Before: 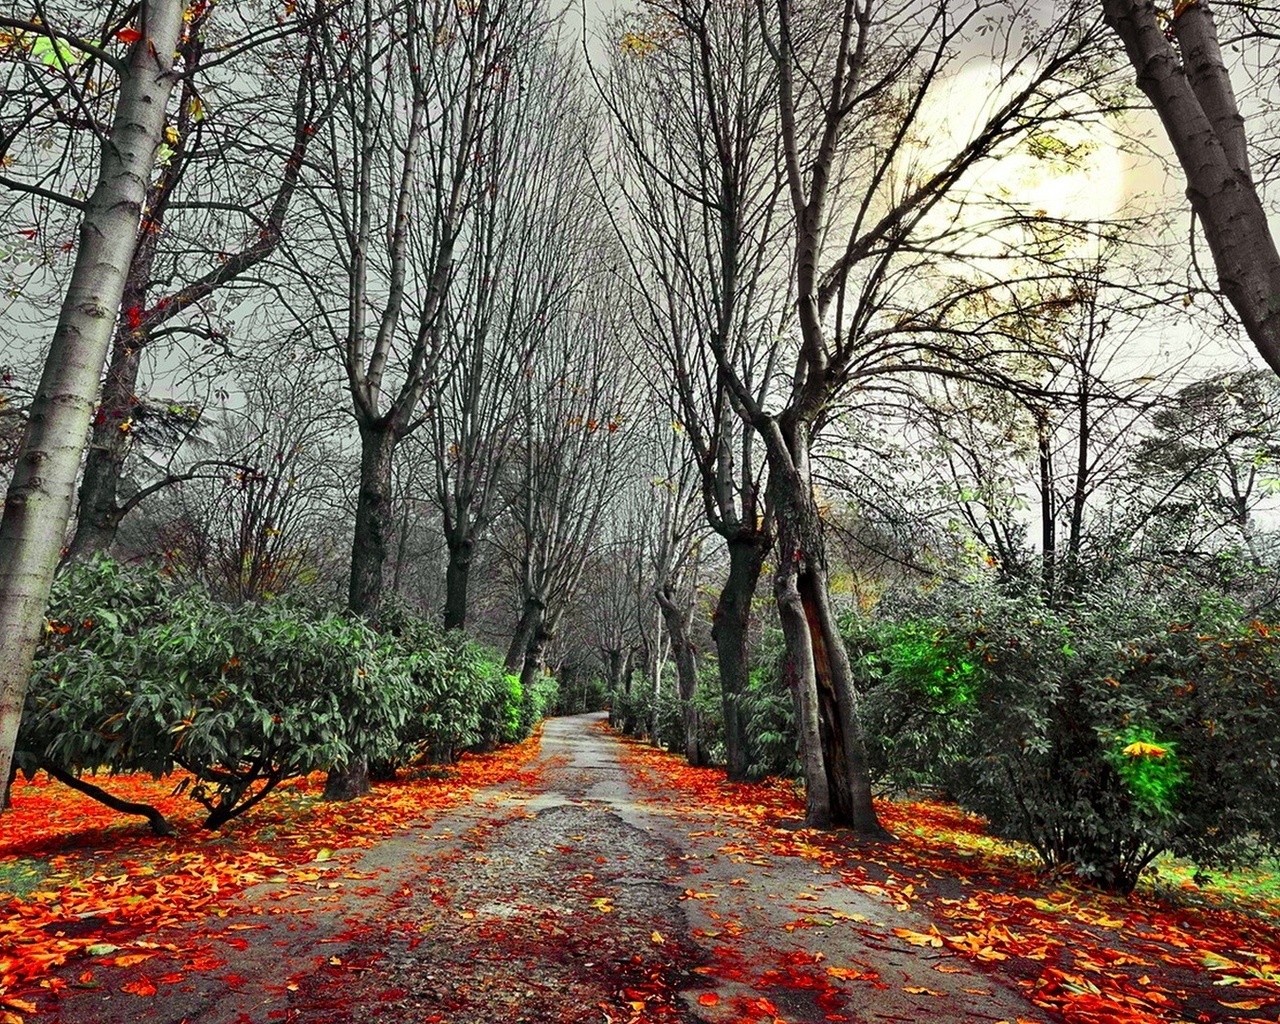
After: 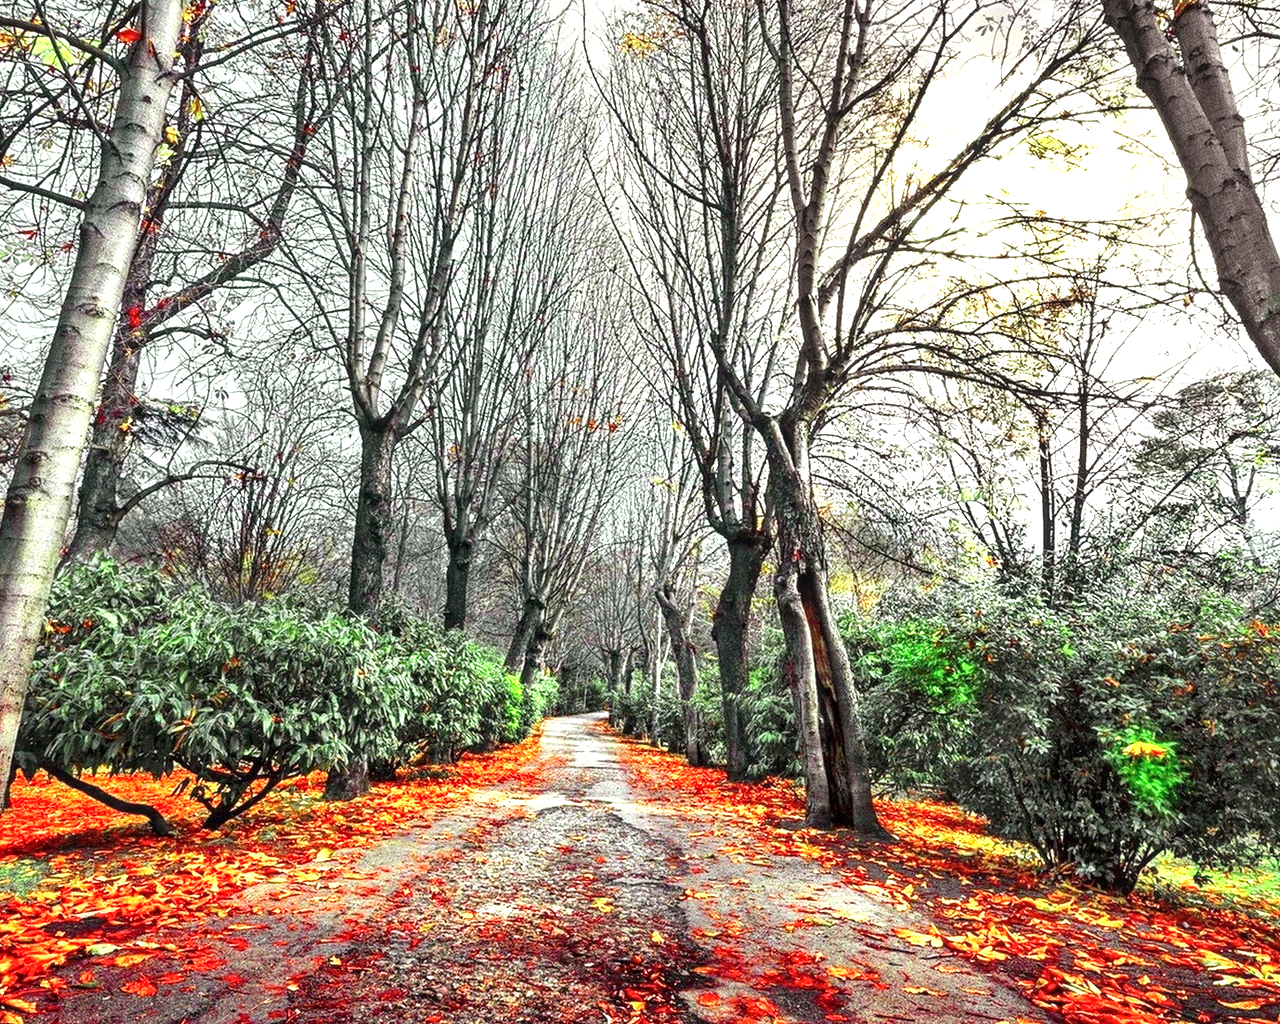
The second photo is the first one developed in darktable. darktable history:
tone equalizer: on, module defaults
local contrast: detail 130%
exposure: black level correction 0, exposure 1.1 EV, compensate exposure bias true, compensate highlight preservation false
tone curve: curves: ch0 [(0, 0.008) (0.083, 0.073) (0.28, 0.286) (0.528, 0.559) (0.961, 0.966) (1, 1)], color space Lab, linked channels, preserve colors none
